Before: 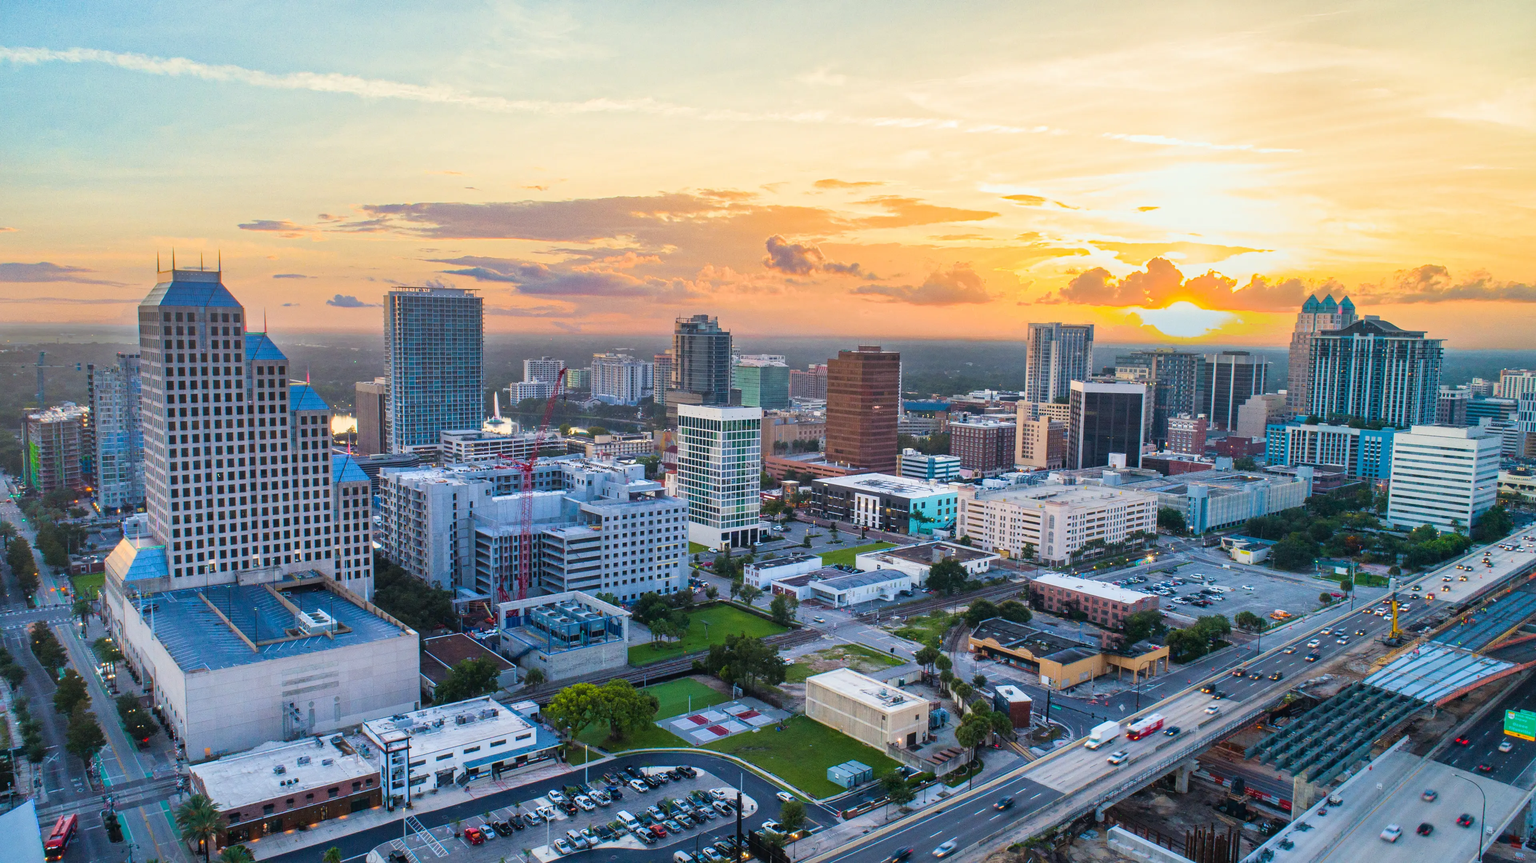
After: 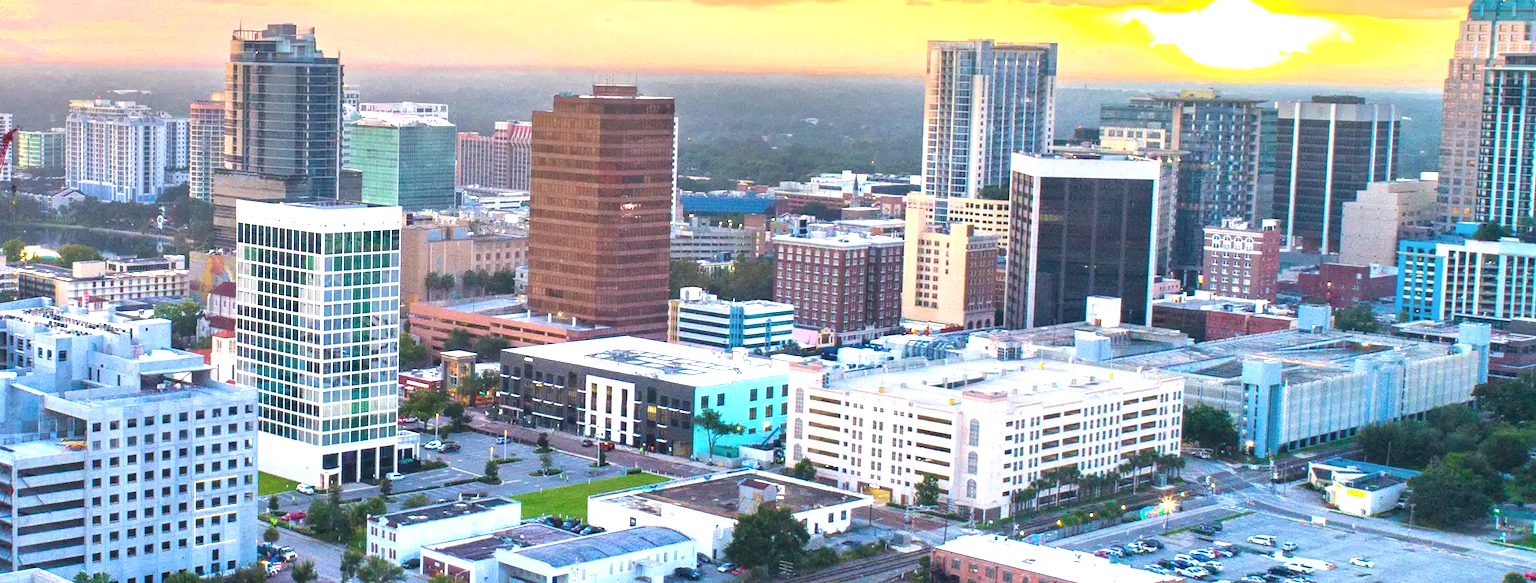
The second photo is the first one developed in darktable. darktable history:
crop: left 36.345%, top 35.105%, right 12.974%, bottom 30.623%
color zones: curves: ch1 [(0.263, 0.53) (0.376, 0.287) (0.487, 0.512) (0.748, 0.547) (1, 0.513)]; ch2 [(0.262, 0.45) (0.751, 0.477)], mix -133.37%
exposure: black level correction 0, exposure 1.097 EV, compensate exposure bias true, compensate highlight preservation false
